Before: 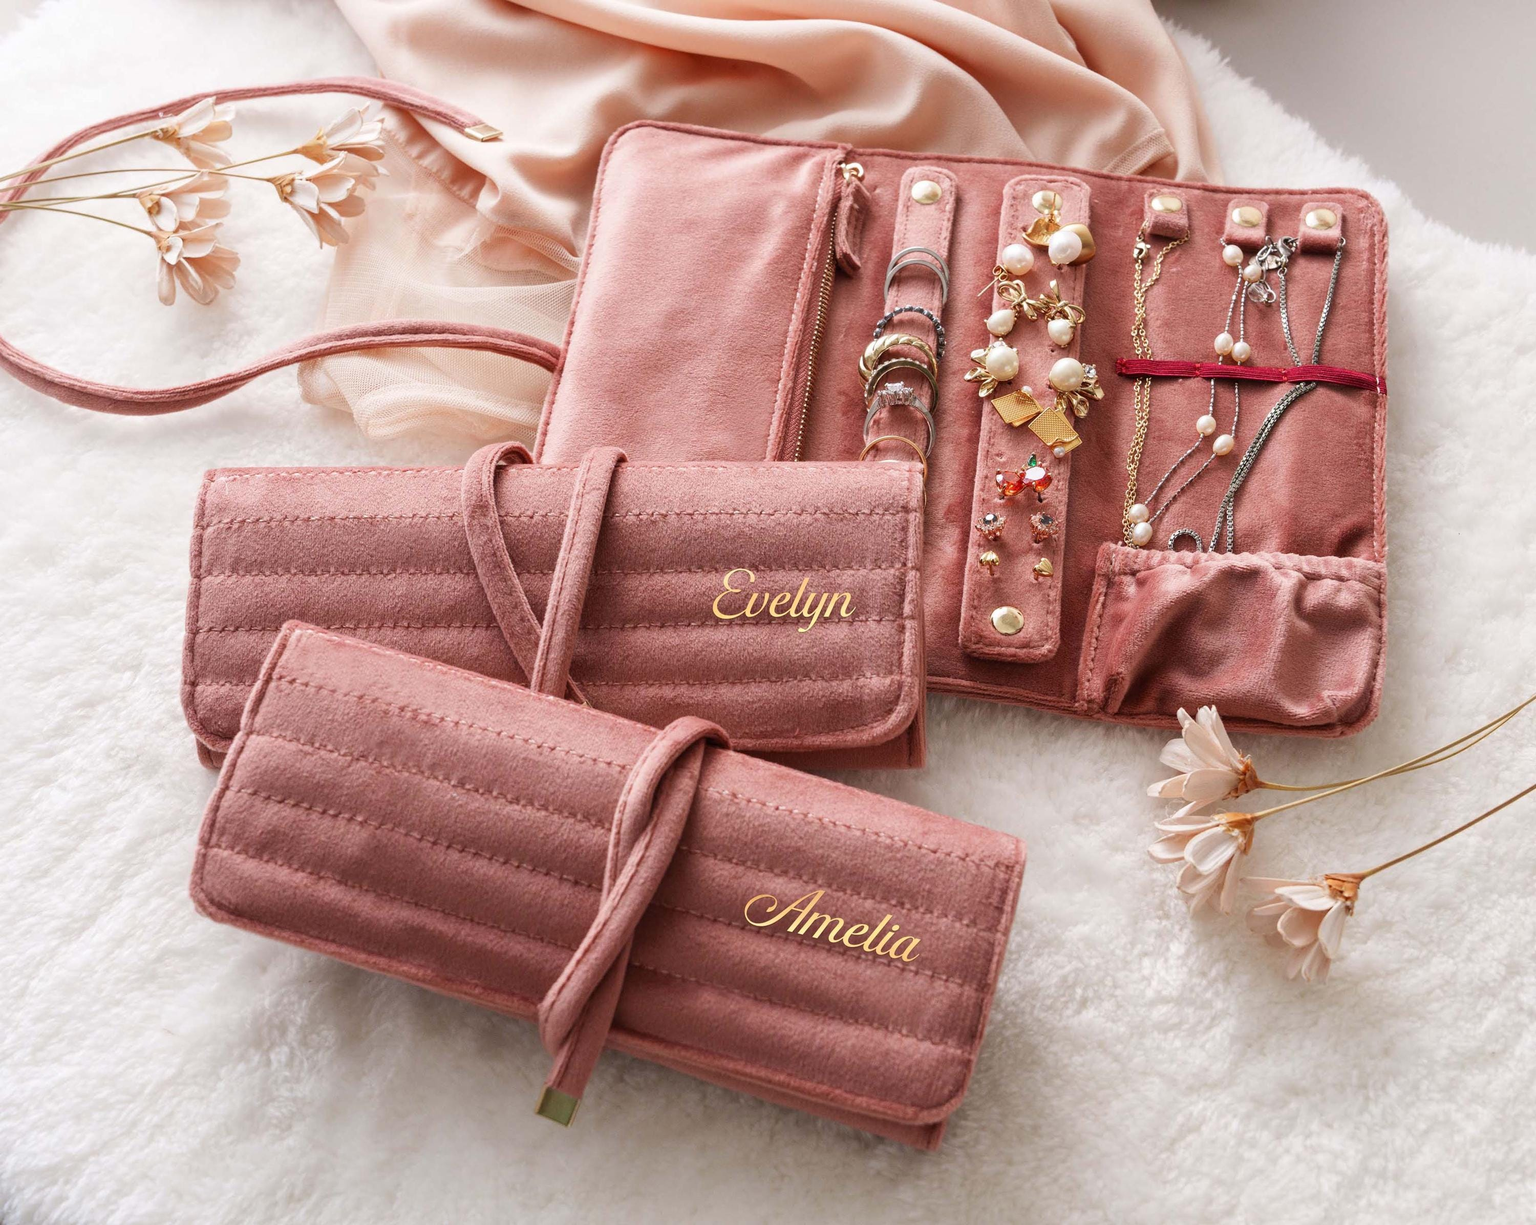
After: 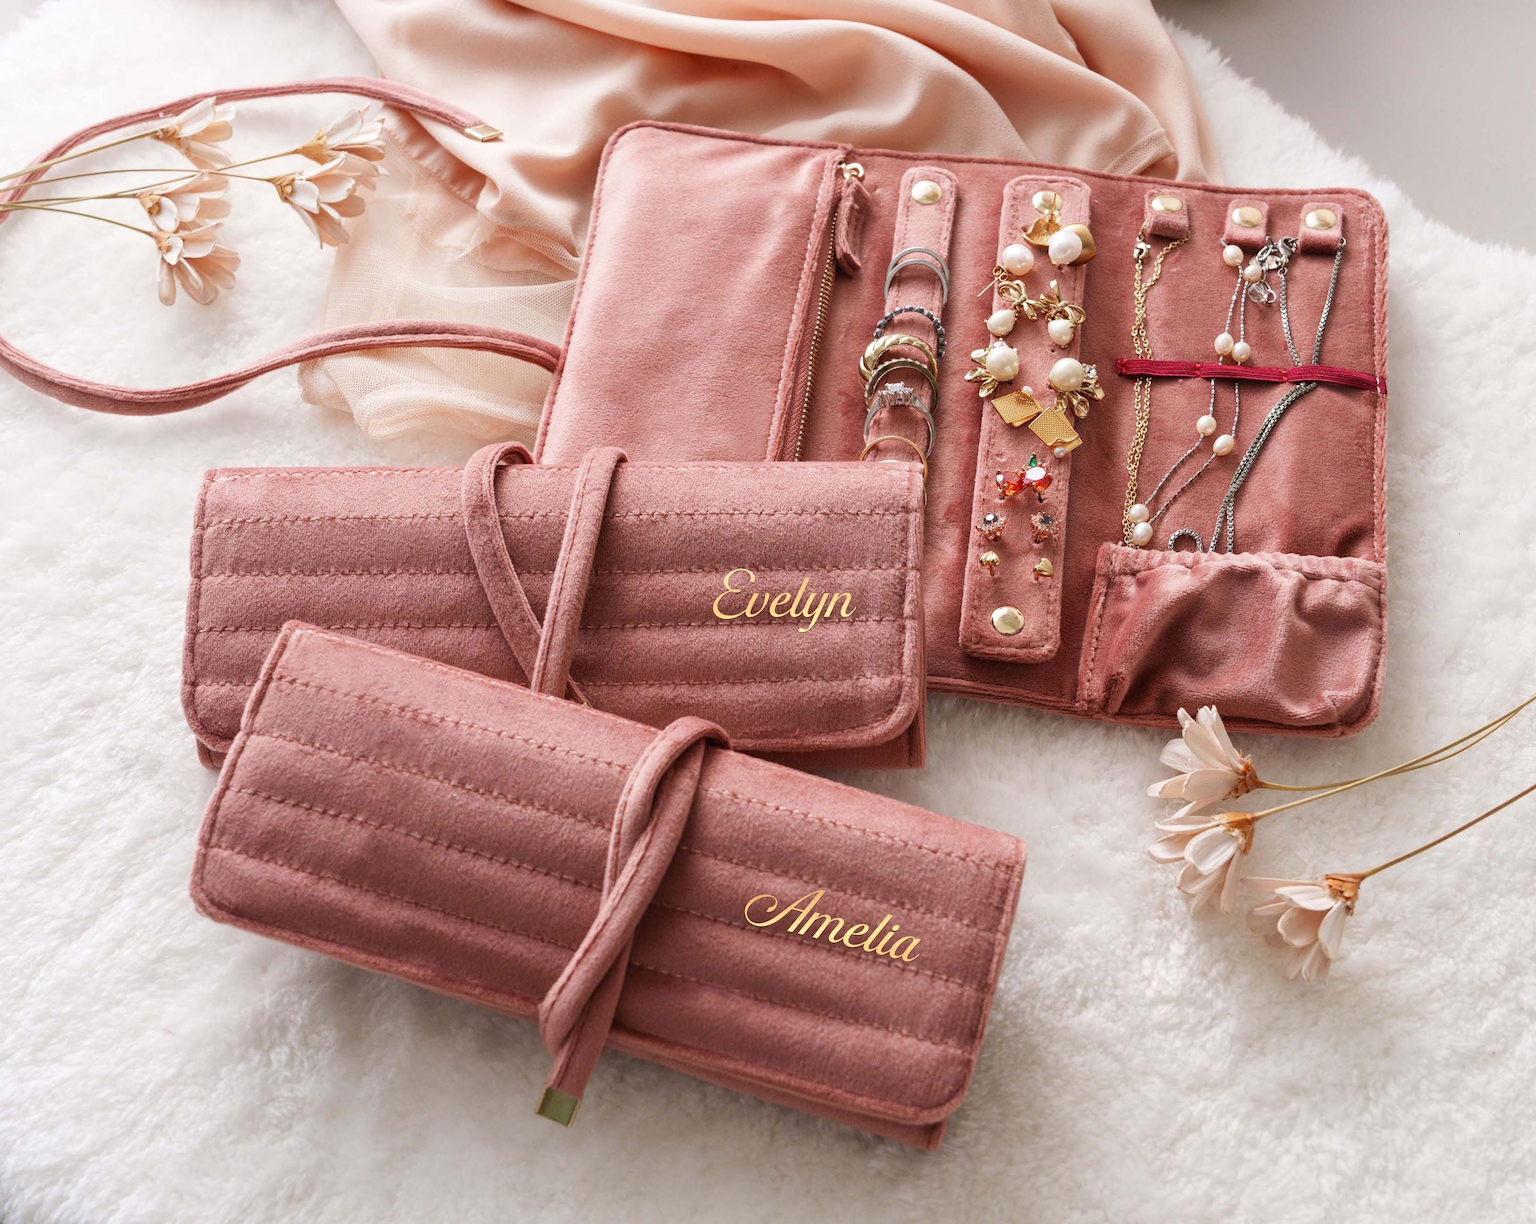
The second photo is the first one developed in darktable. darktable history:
color correction: highlights b* -0.048, saturation 0.994
